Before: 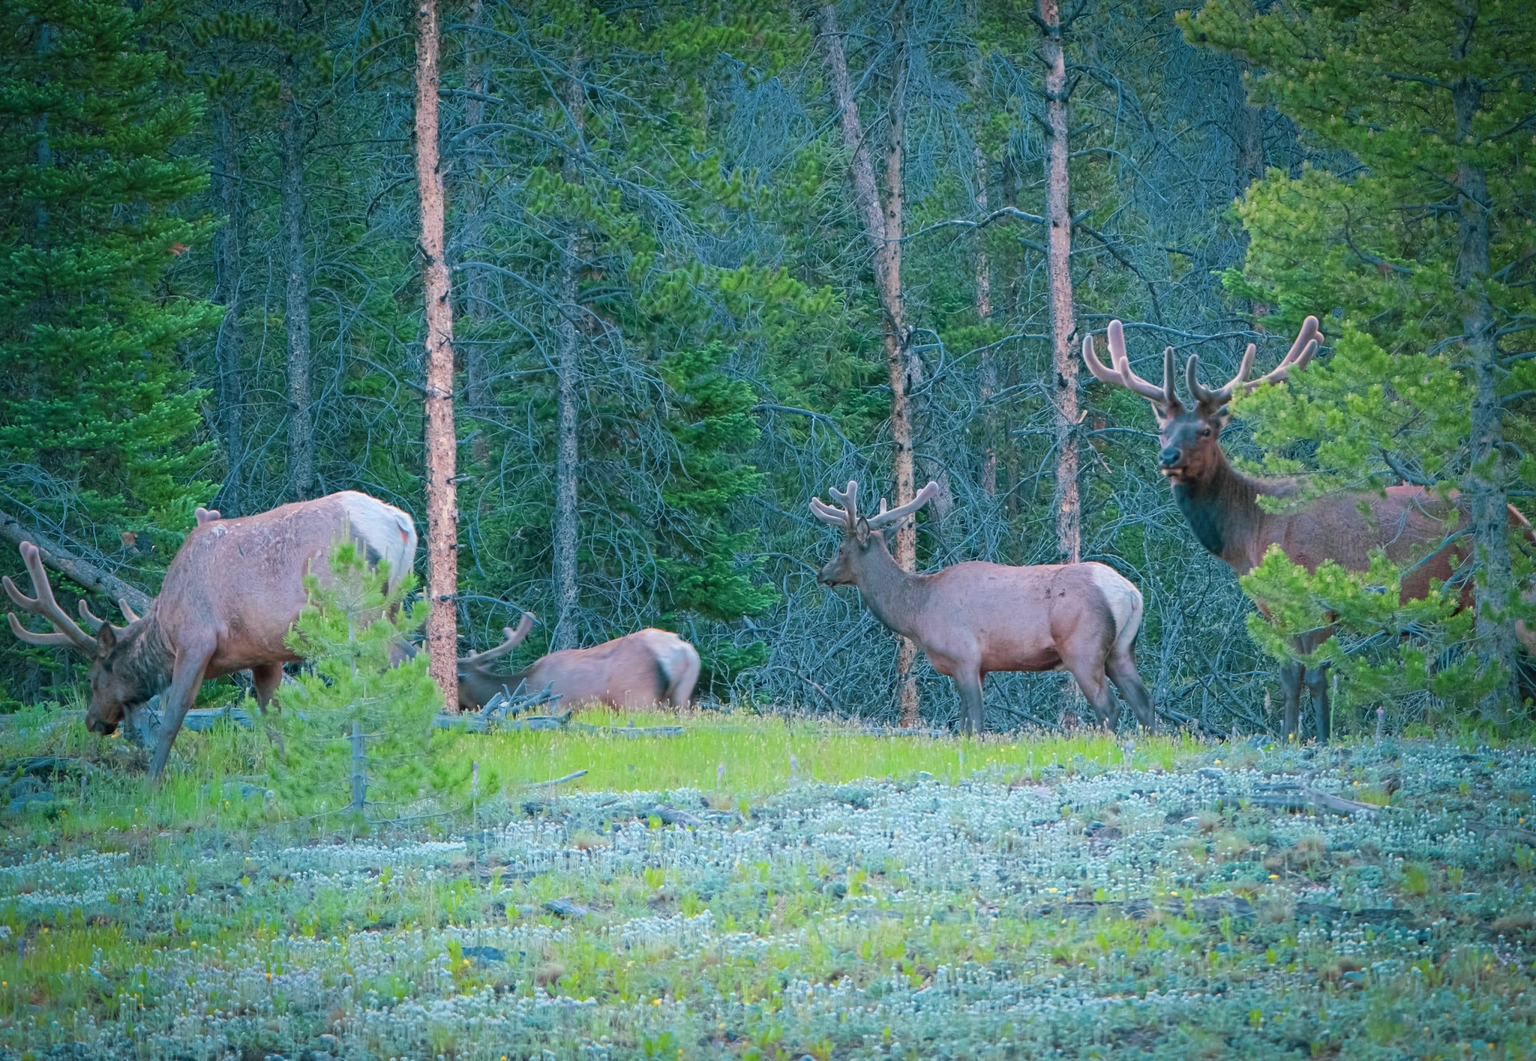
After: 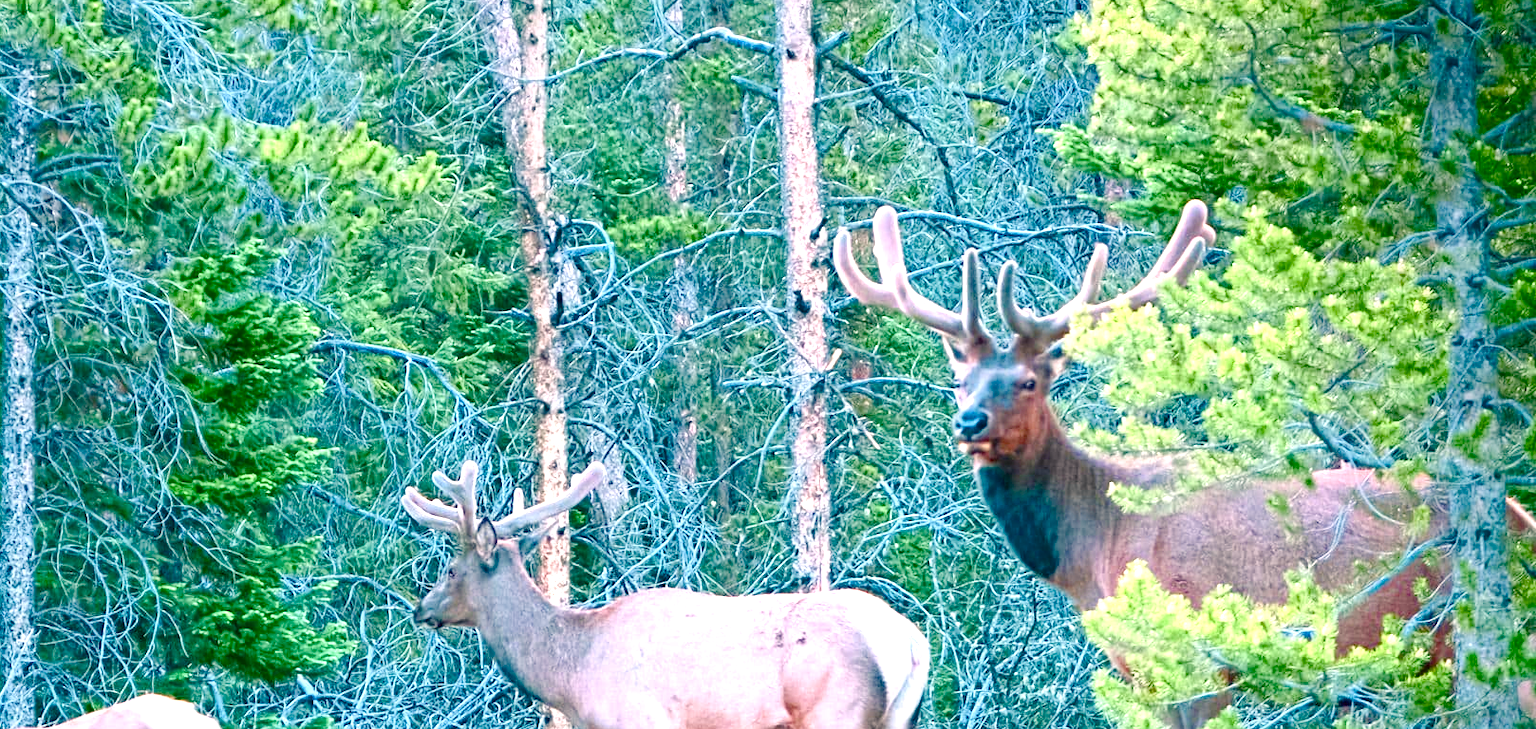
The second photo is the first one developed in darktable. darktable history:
tone equalizer: -8 EV -0.382 EV, -7 EV -0.382 EV, -6 EV -0.348 EV, -5 EV -0.246 EV, -3 EV 0.256 EV, -2 EV 0.357 EV, -1 EV 0.385 EV, +0 EV 0.441 EV
crop: left 36.206%, top 17.868%, right 0.558%, bottom 38.679%
color correction: highlights a* 3.1, highlights b* -1.57, shadows a* -0.077, shadows b* 1.92, saturation 0.978
color balance rgb: shadows lift › chroma 3.059%, shadows lift › hue 278.57°, highlights gain › chroma 3.768%, highlights gain › hue 59.35°, linear chroma grading › global chroma 14.958%, perceptual saturation grading › global saturation 24.625%, perceptual saturation grading › highlights -50.721%, perceptual saturation grading › mid-tones 19.78%, perceptual saturation grading › shadows 62.103%, perceptual brilliance grading › global brilliance 11.396%, saturation formula JzAzBz (2021)
exposure: black level correction 0, exposure 0.898 EV, compensate highlight preservation false
